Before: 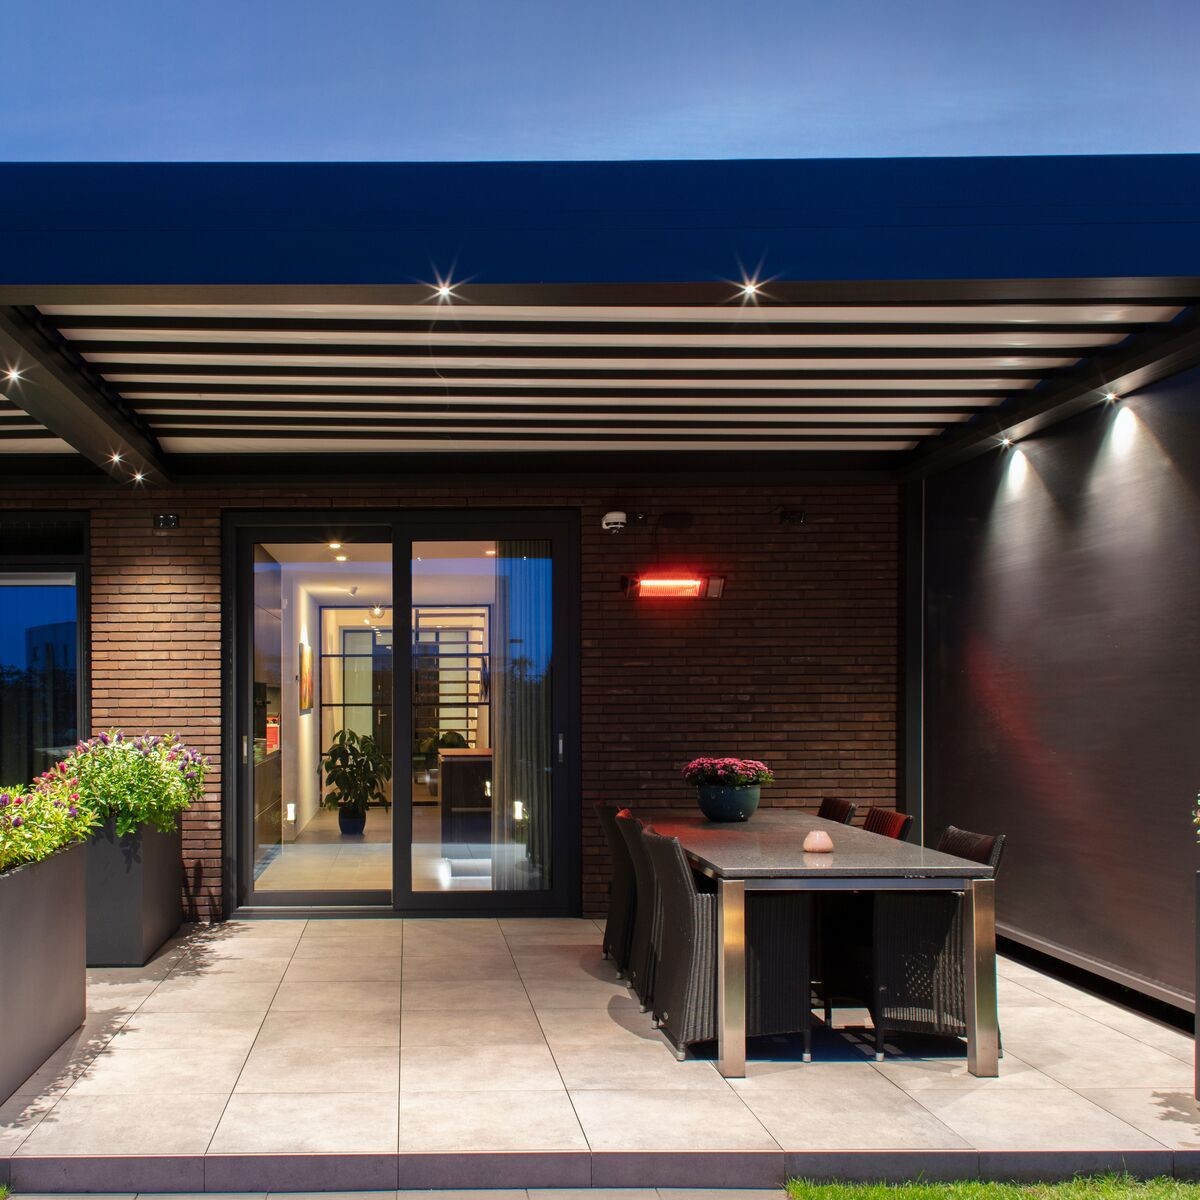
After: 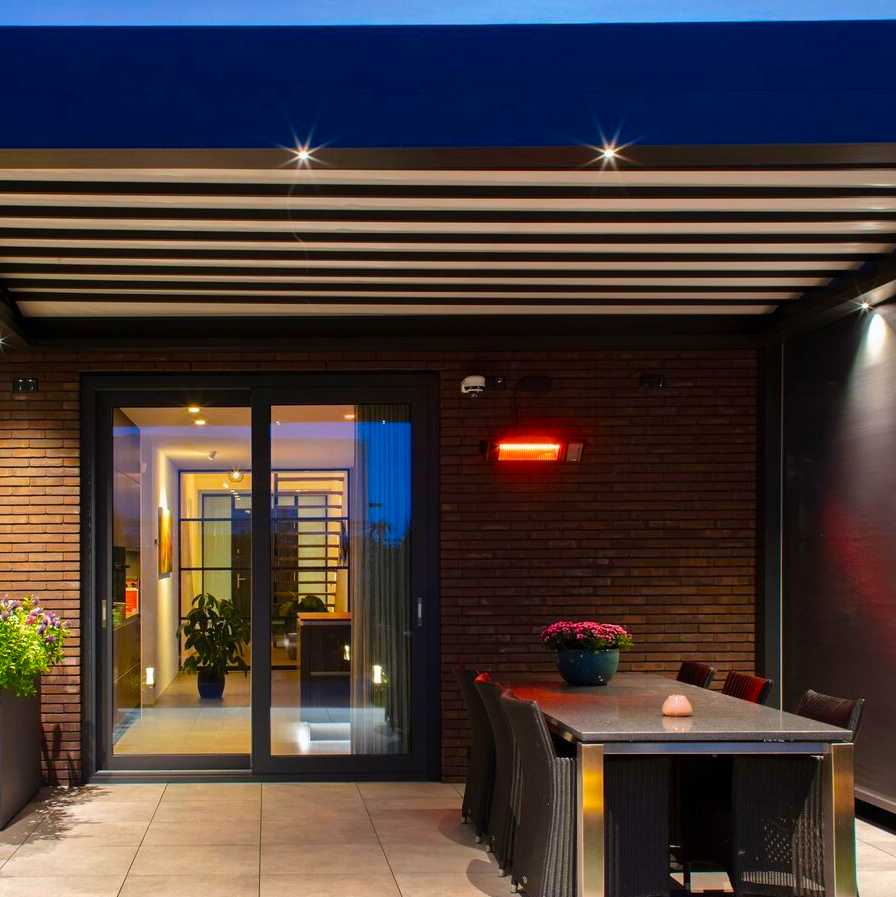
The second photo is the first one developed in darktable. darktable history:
color balance rgb: linear chroma grading › global chroma 15%, perceptual saturation grading › global saturation 30%
crop and rotate: left 11.831%, top 11.346%, right 13.429%, bottom 13.899%
